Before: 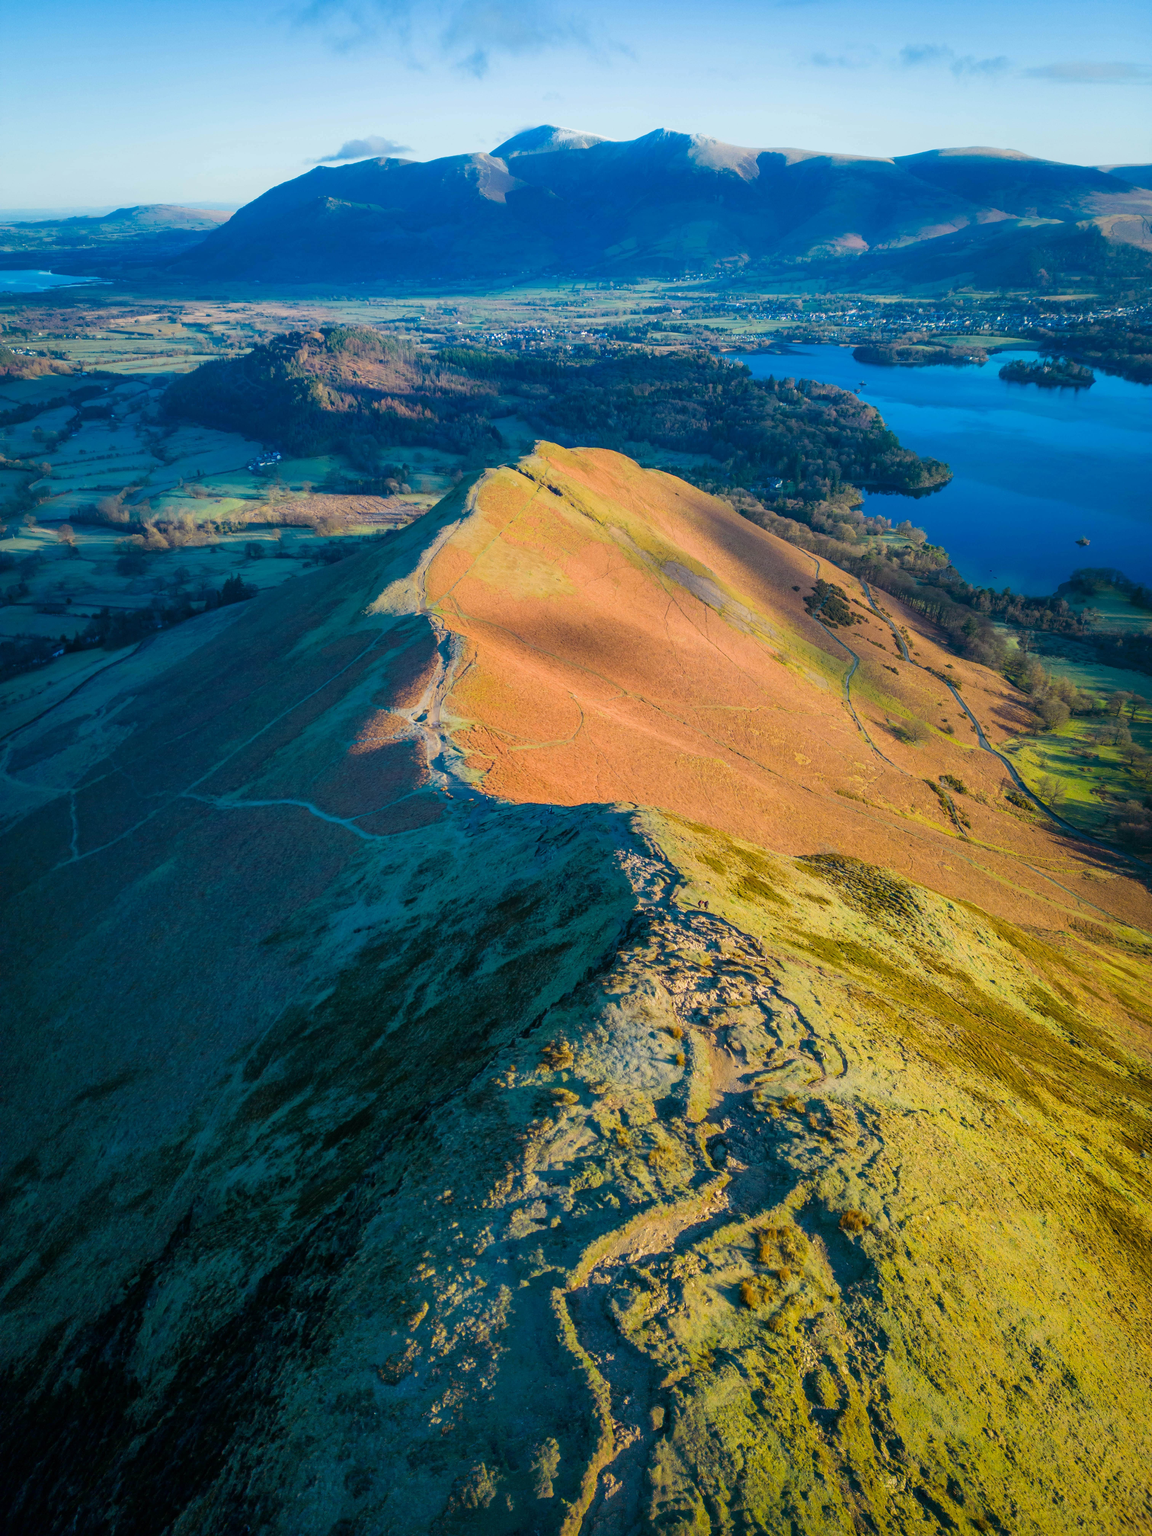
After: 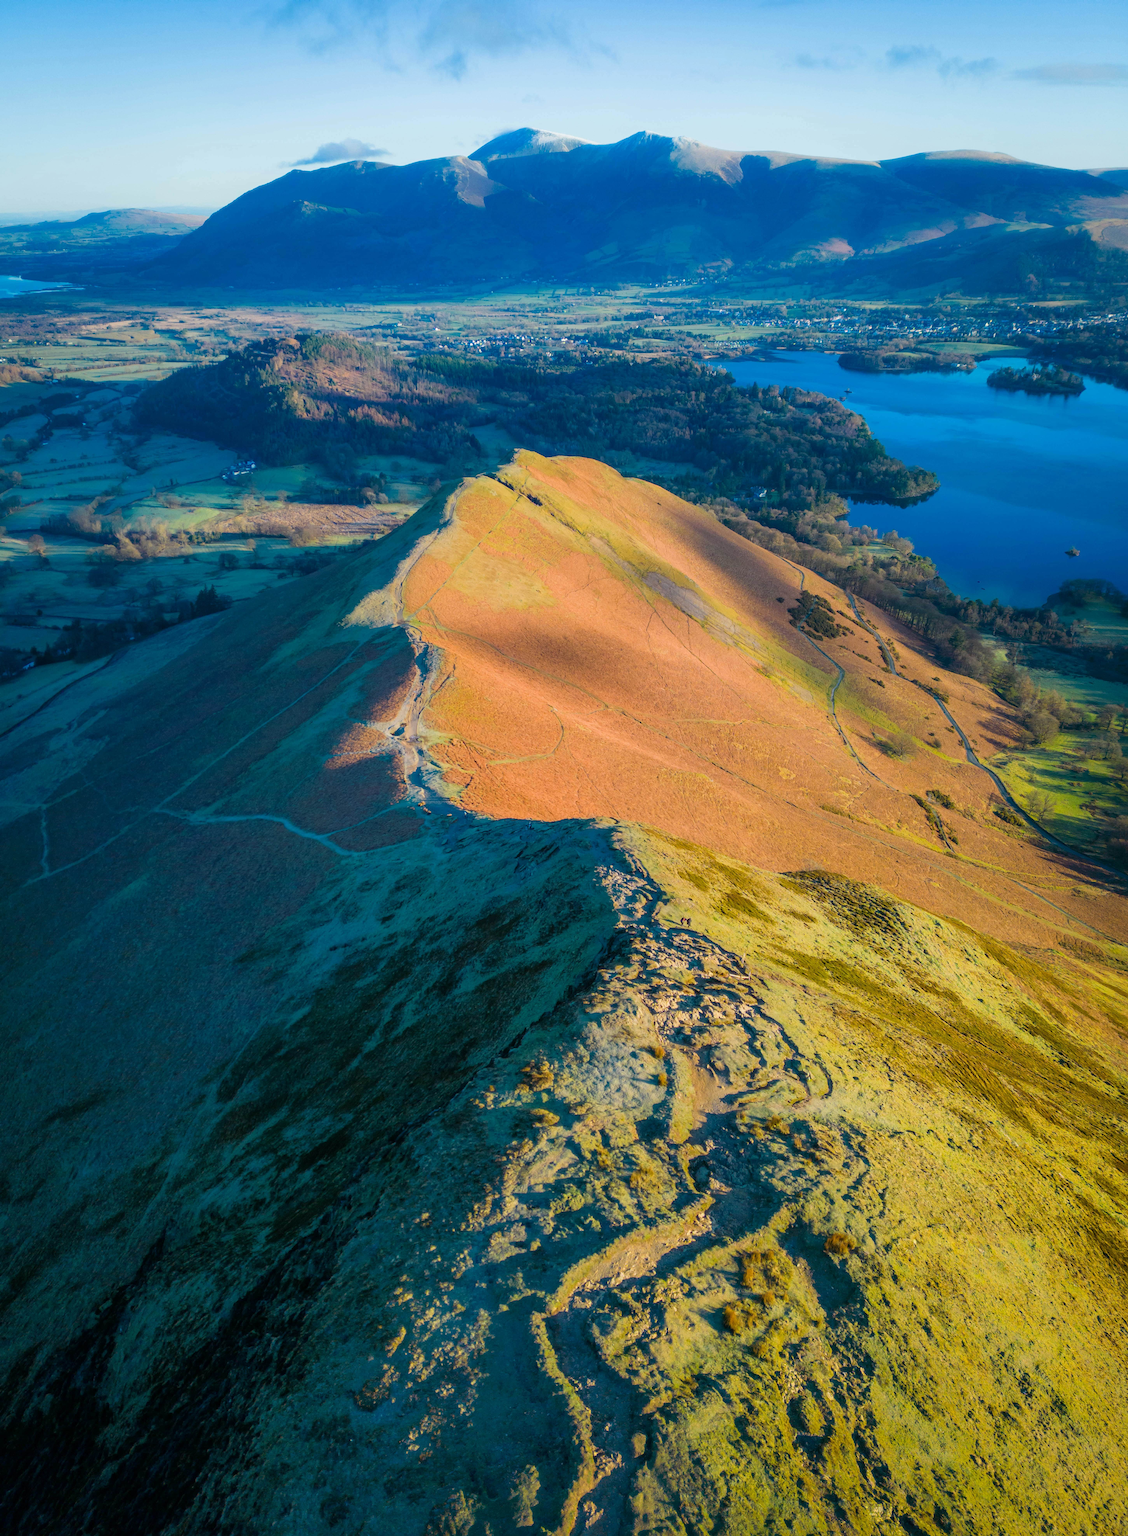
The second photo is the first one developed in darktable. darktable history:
crop and rotate: left 2.654%, right 1.196%, bottom 1.828%
